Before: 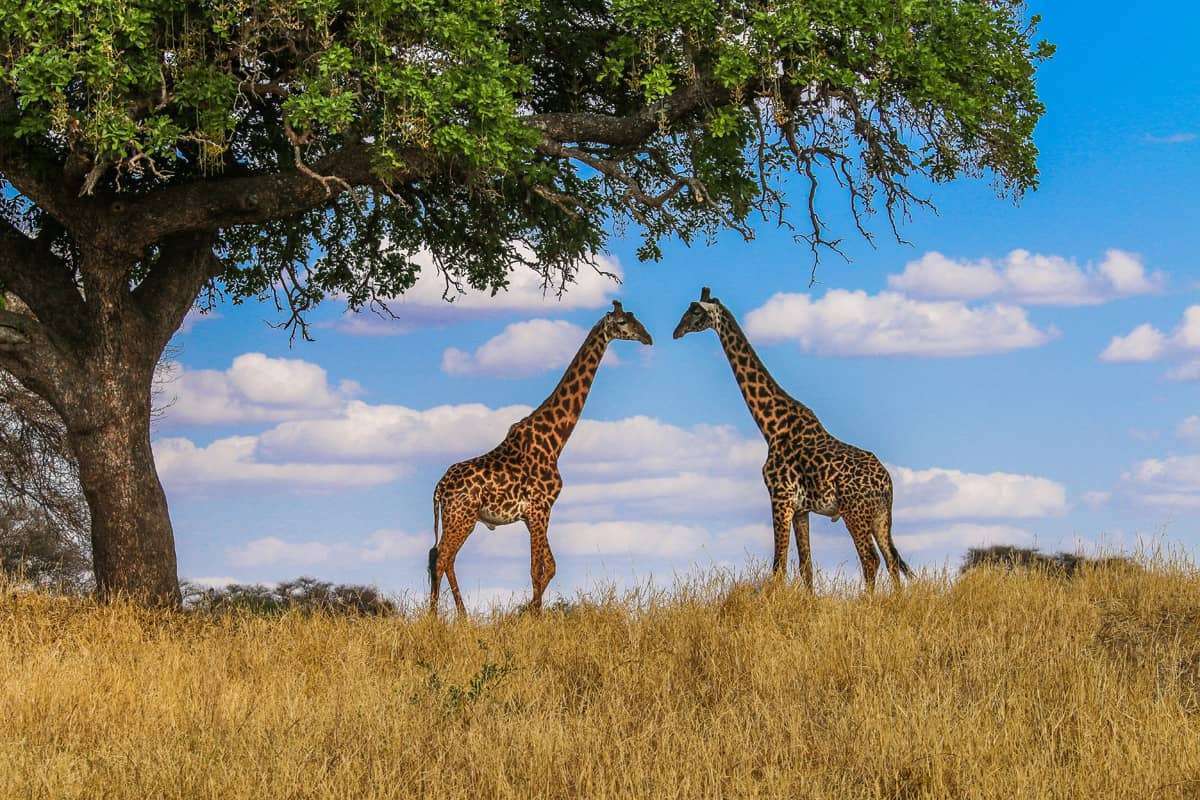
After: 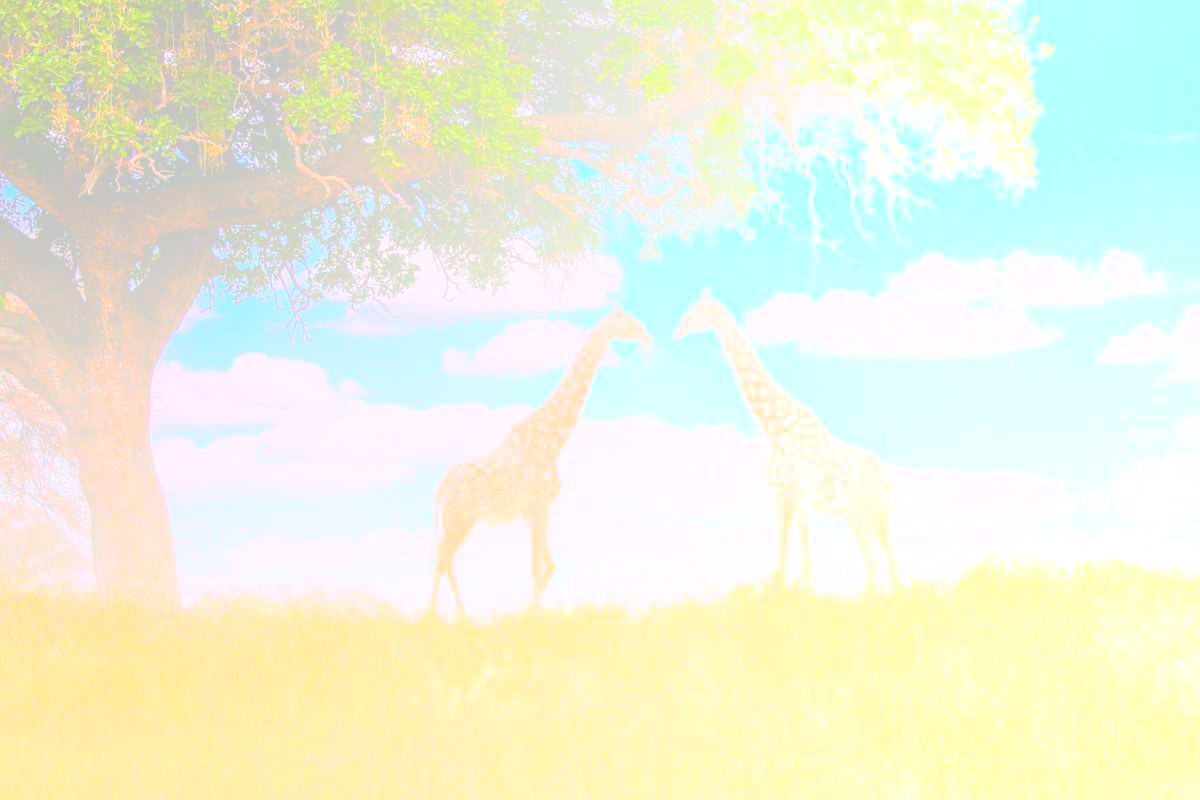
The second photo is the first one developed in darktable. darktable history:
bloom: size 85%, threshold 5%, strength 85%
white balance: red 1.066, blue 1.119
